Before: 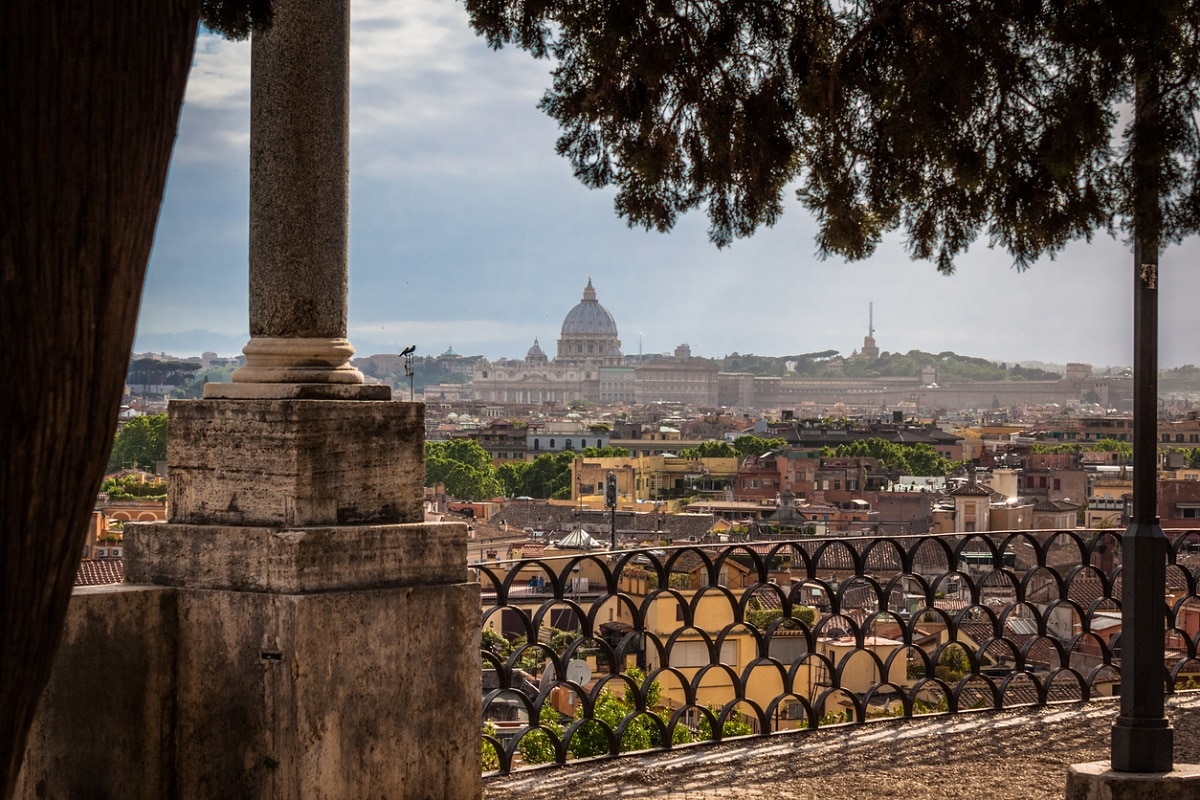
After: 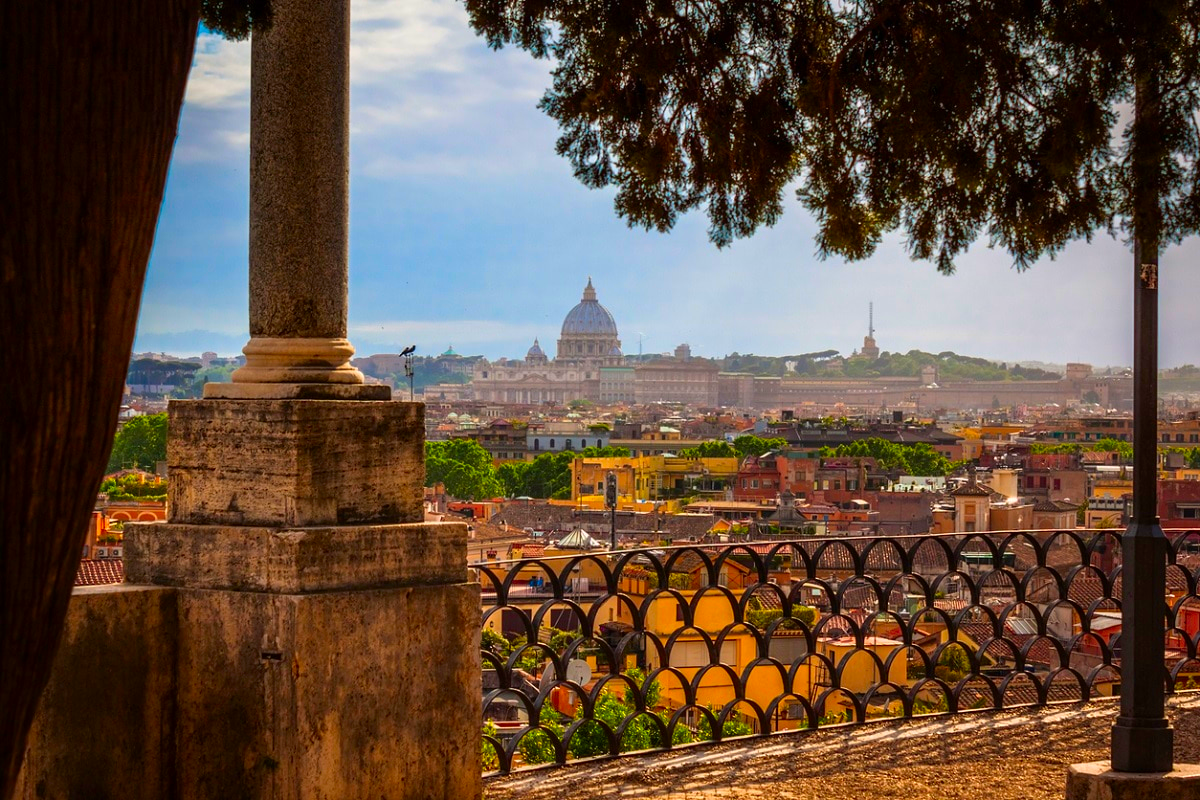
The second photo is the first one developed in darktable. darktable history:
tone equalizer: on, module defaults
color correction: saturation 2.15
